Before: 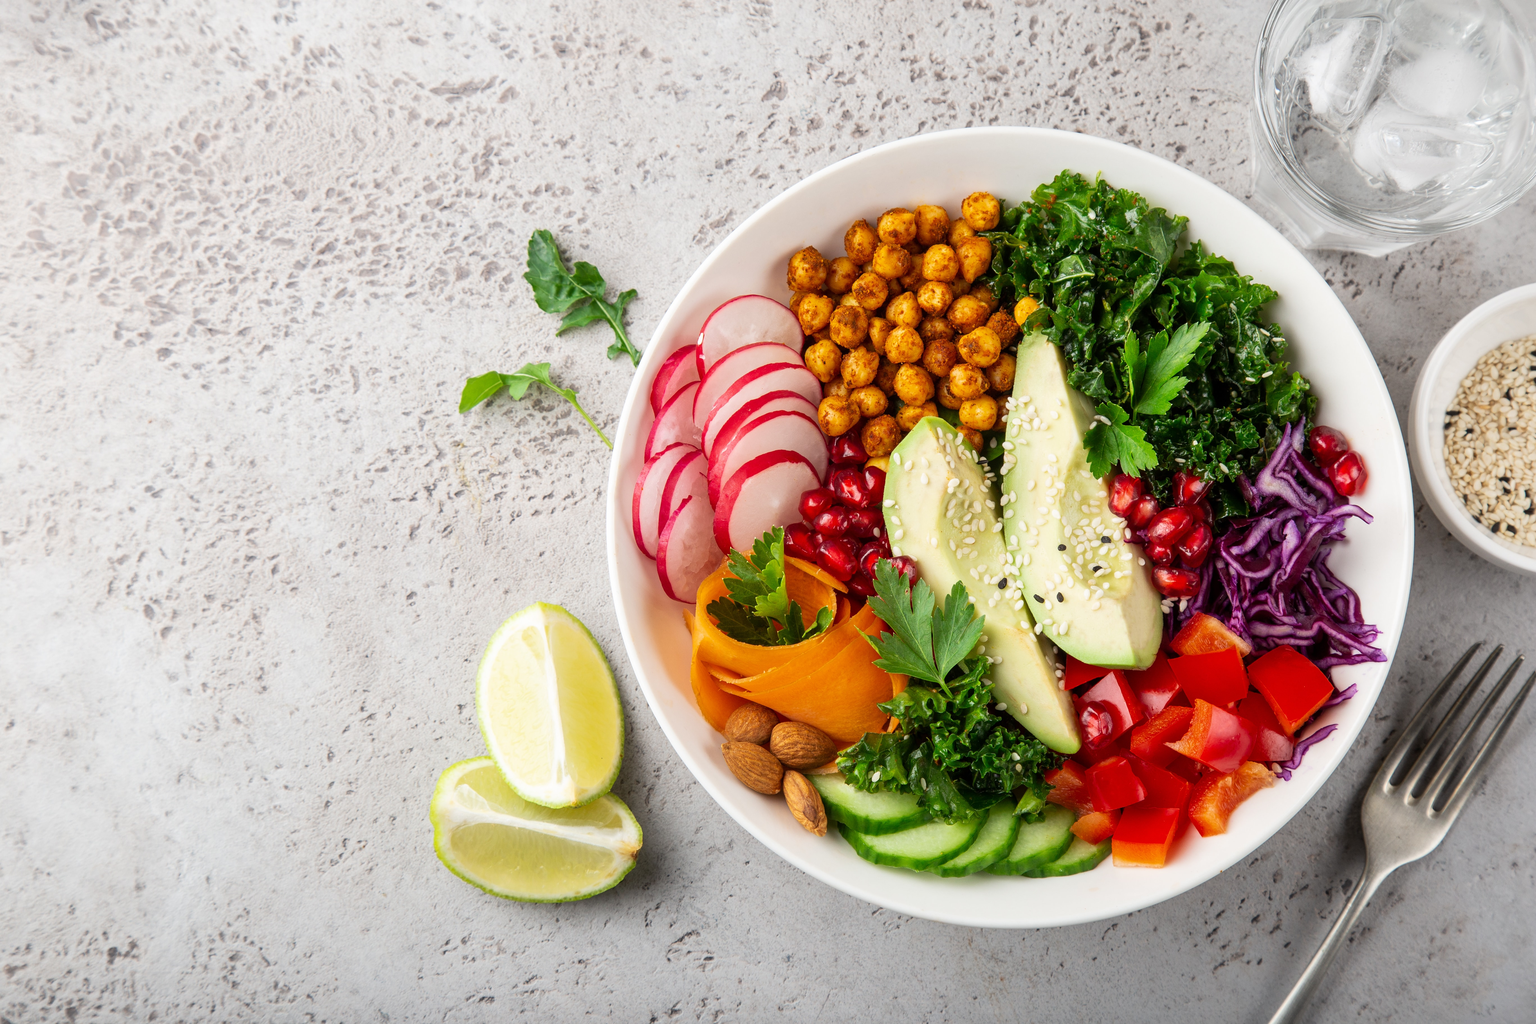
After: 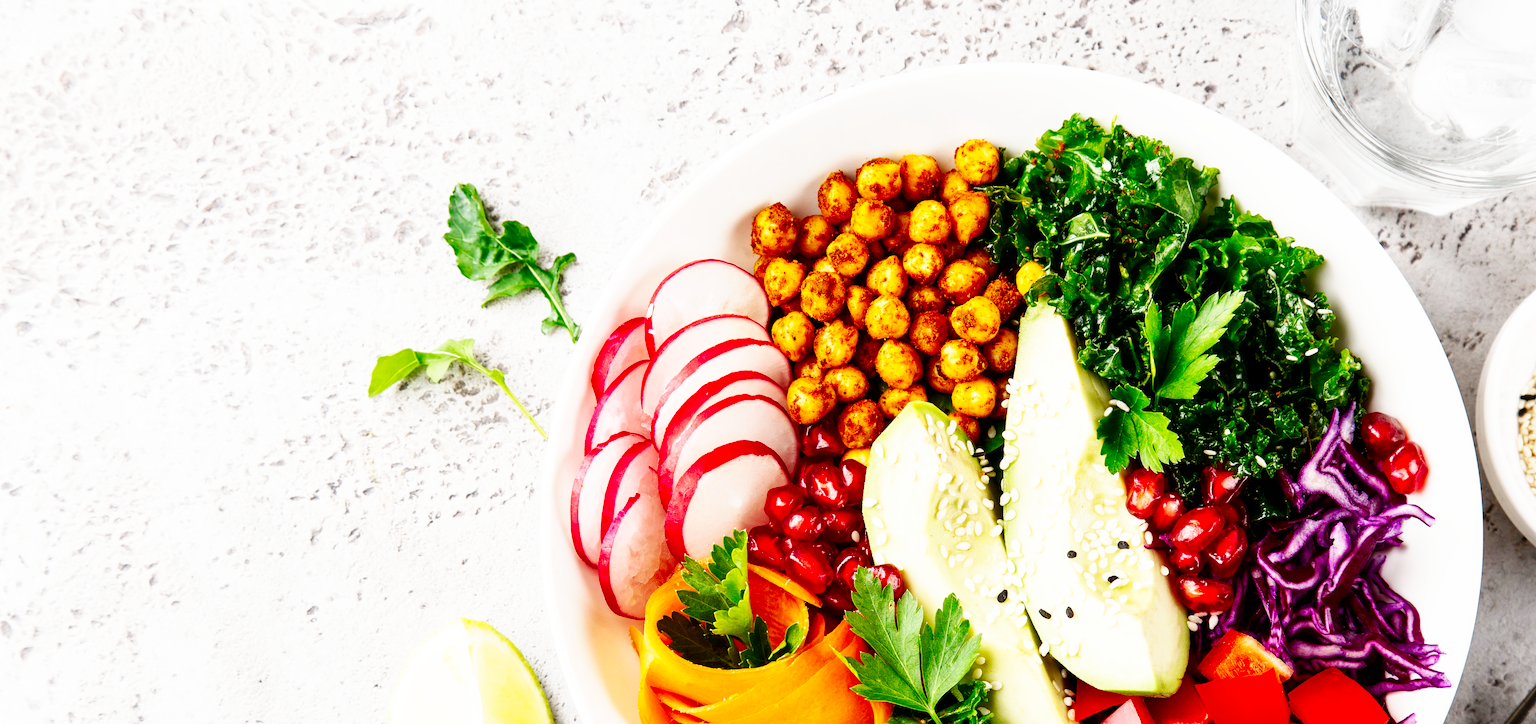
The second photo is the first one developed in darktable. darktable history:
base curve: curves: ch0 [(0, 0) (0.007, 0.004) (0.027, 0.03) (0.046, 0.07) (0.207, 0.54) (0.442, 0.872) (0.673, 0.972) (1, 1)], preserve colors none
crop and rotate: left 9.382%, top 7.15%, right 4.933%, bottom 32.203%
contrast brightness saturation: brightness -0.208, saturation 0.079
